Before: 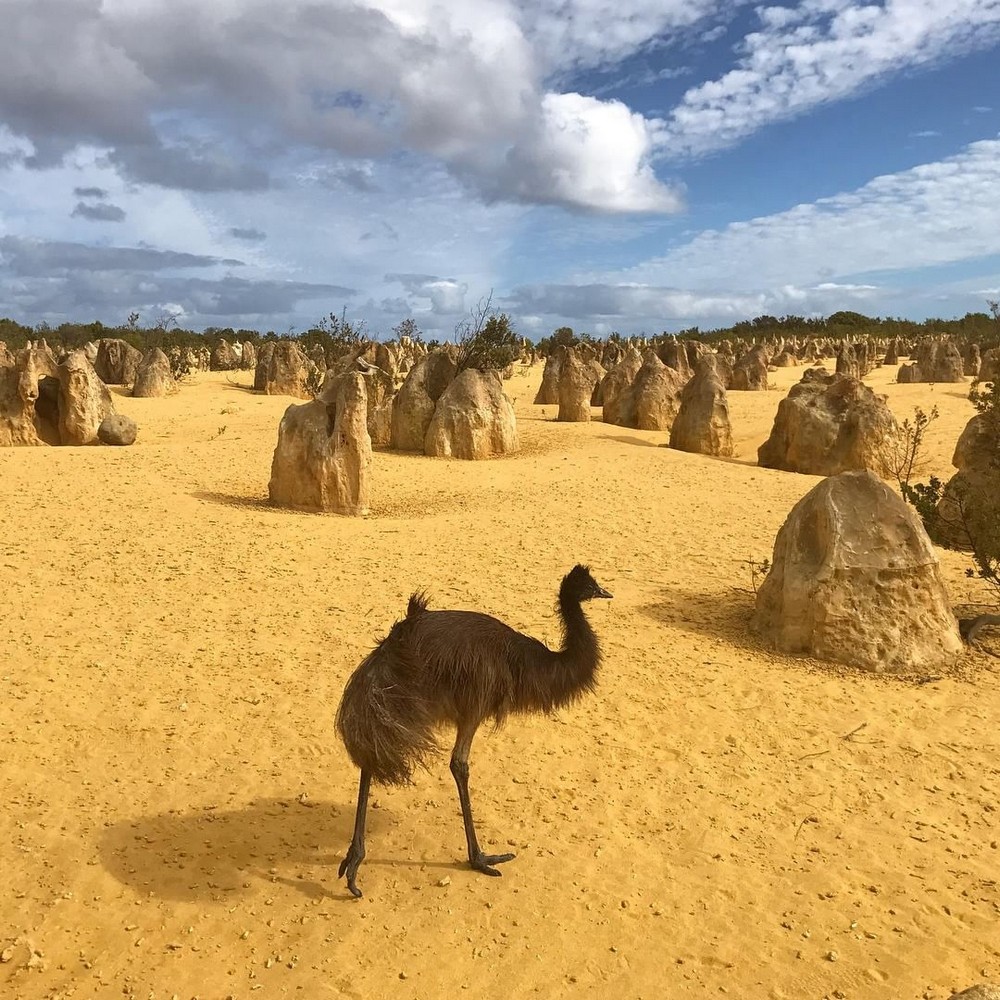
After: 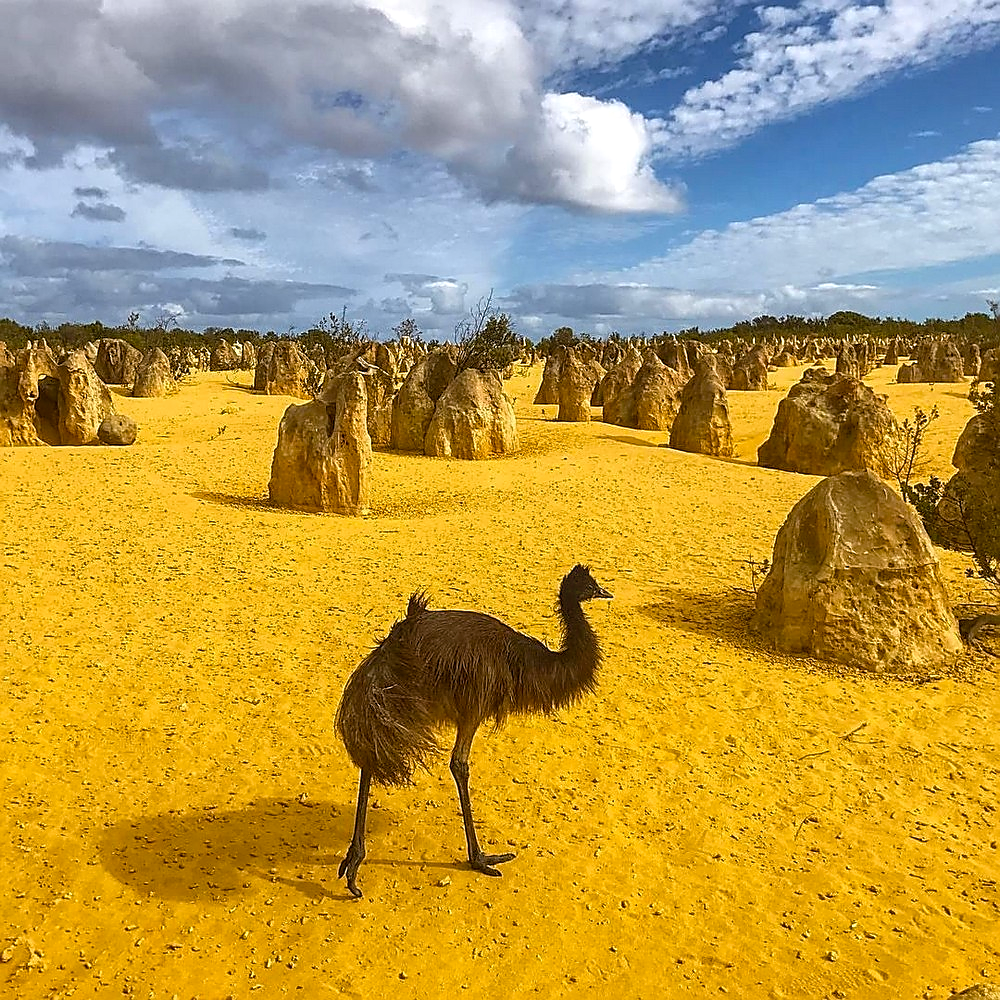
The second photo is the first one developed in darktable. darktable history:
local contrast: on, module defaults
sharpen: radius 1.4, amount 1.25, threshold 0.7
color balance rgb: perceptual saturation grading › global saturation 30%, global vibrance 10%
